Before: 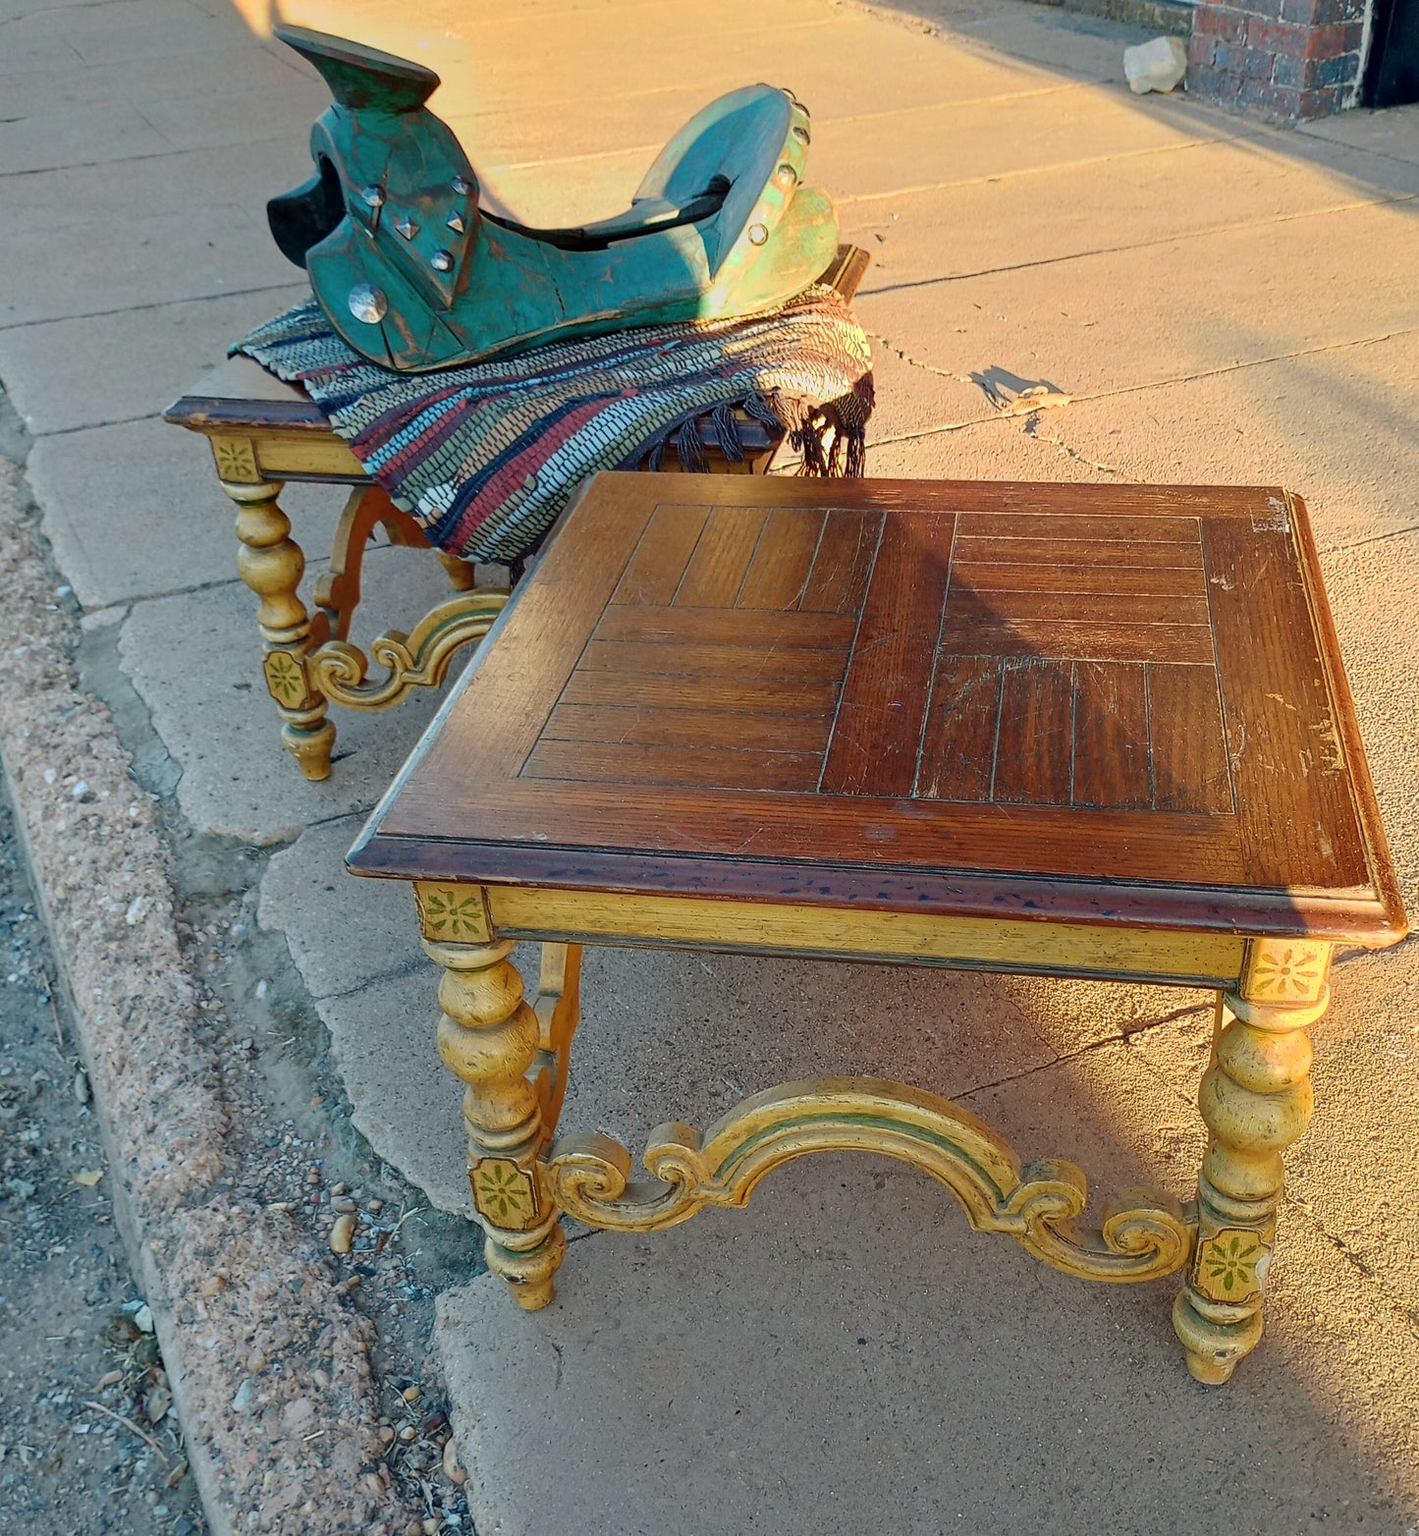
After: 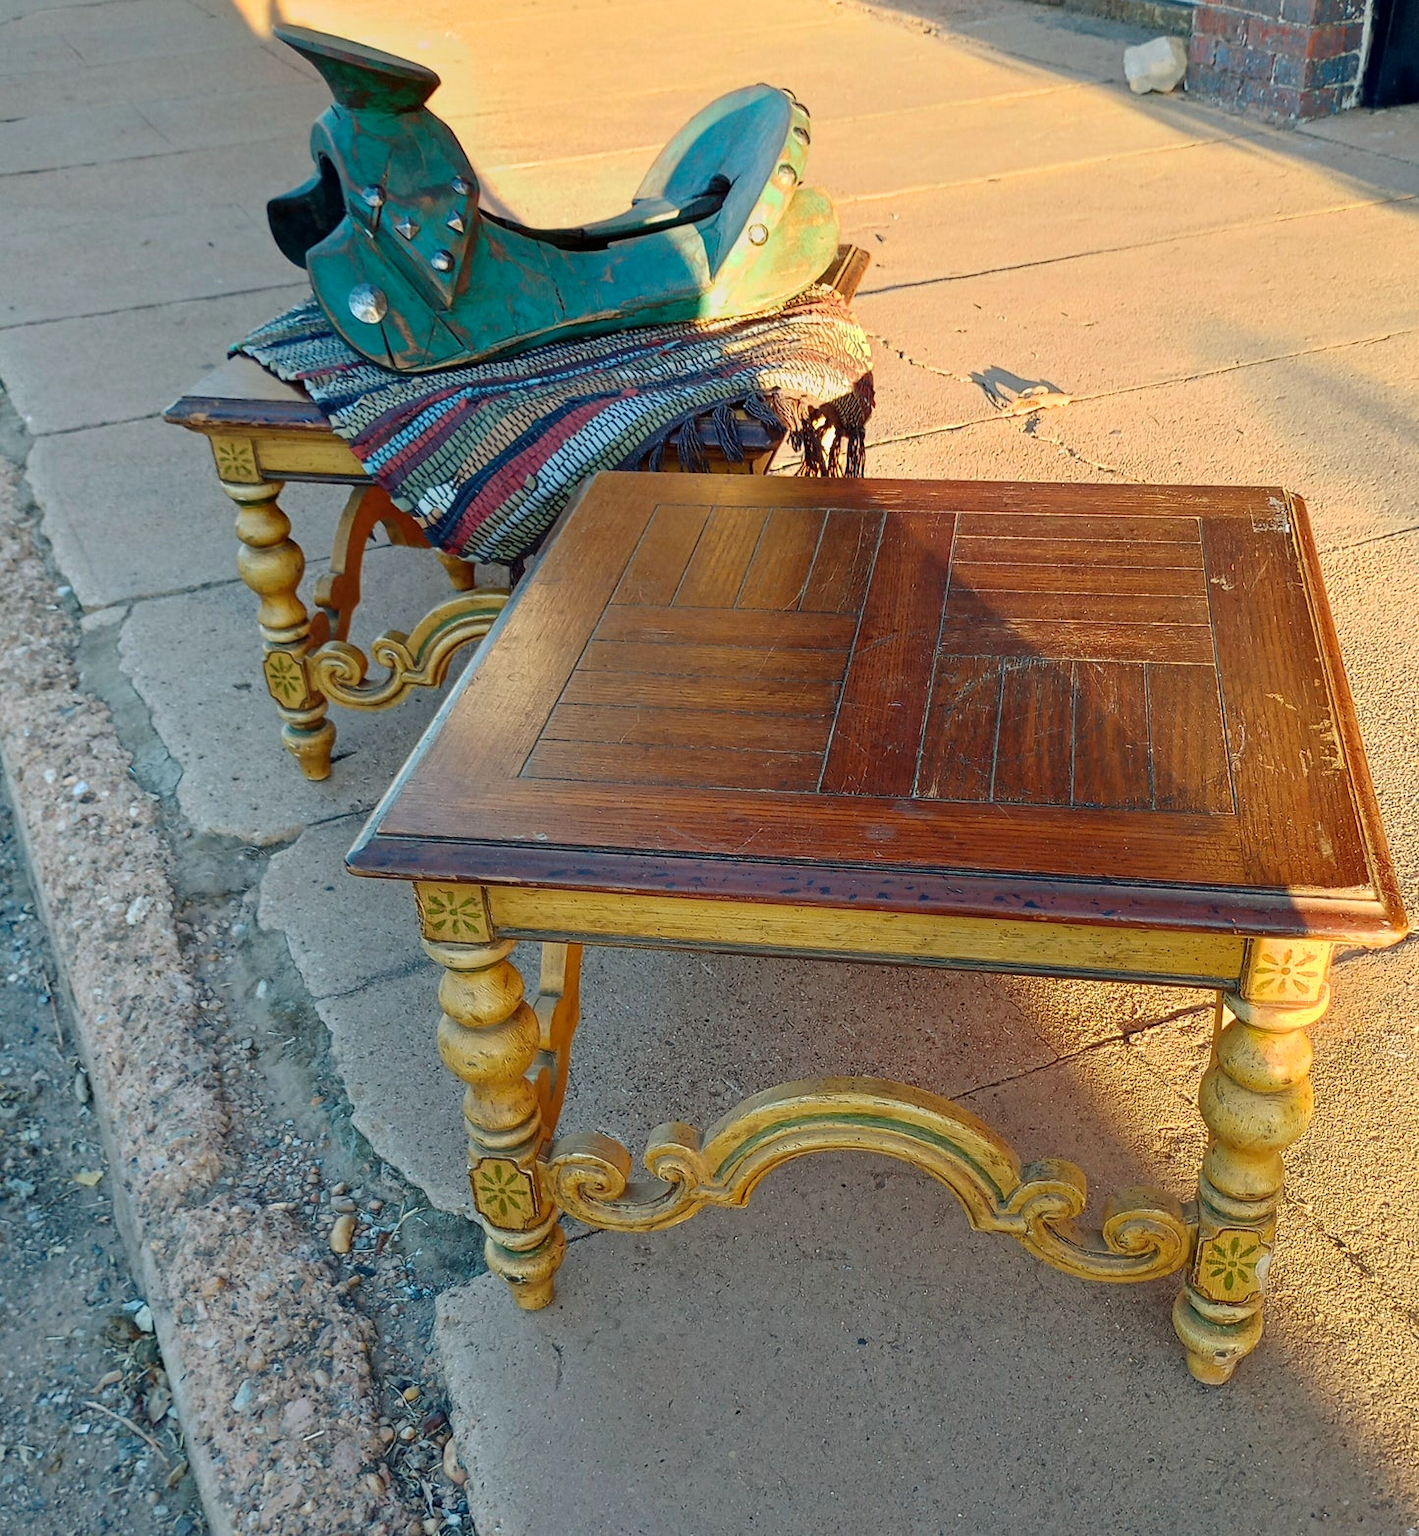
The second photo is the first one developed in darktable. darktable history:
shadows and highlights: shadows 0, highlights 40
color correction: saturation 1.1
